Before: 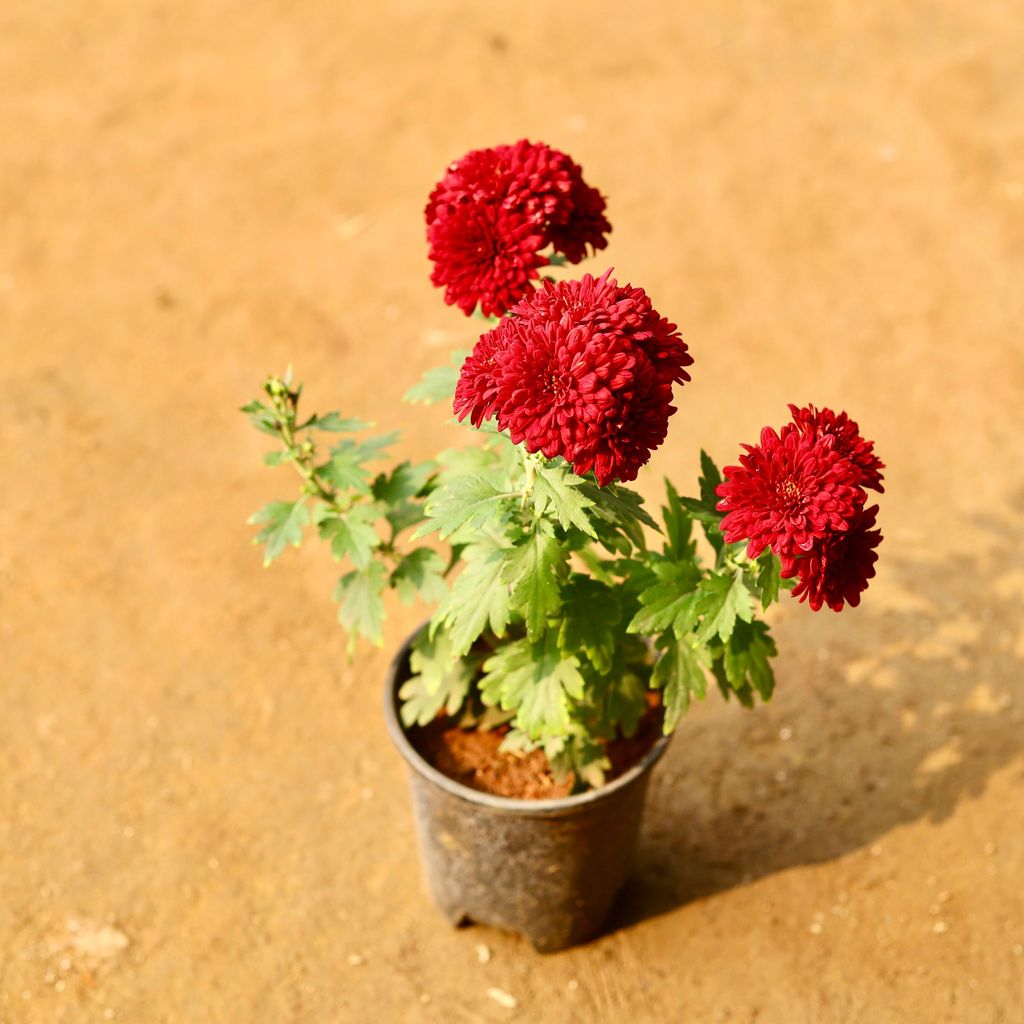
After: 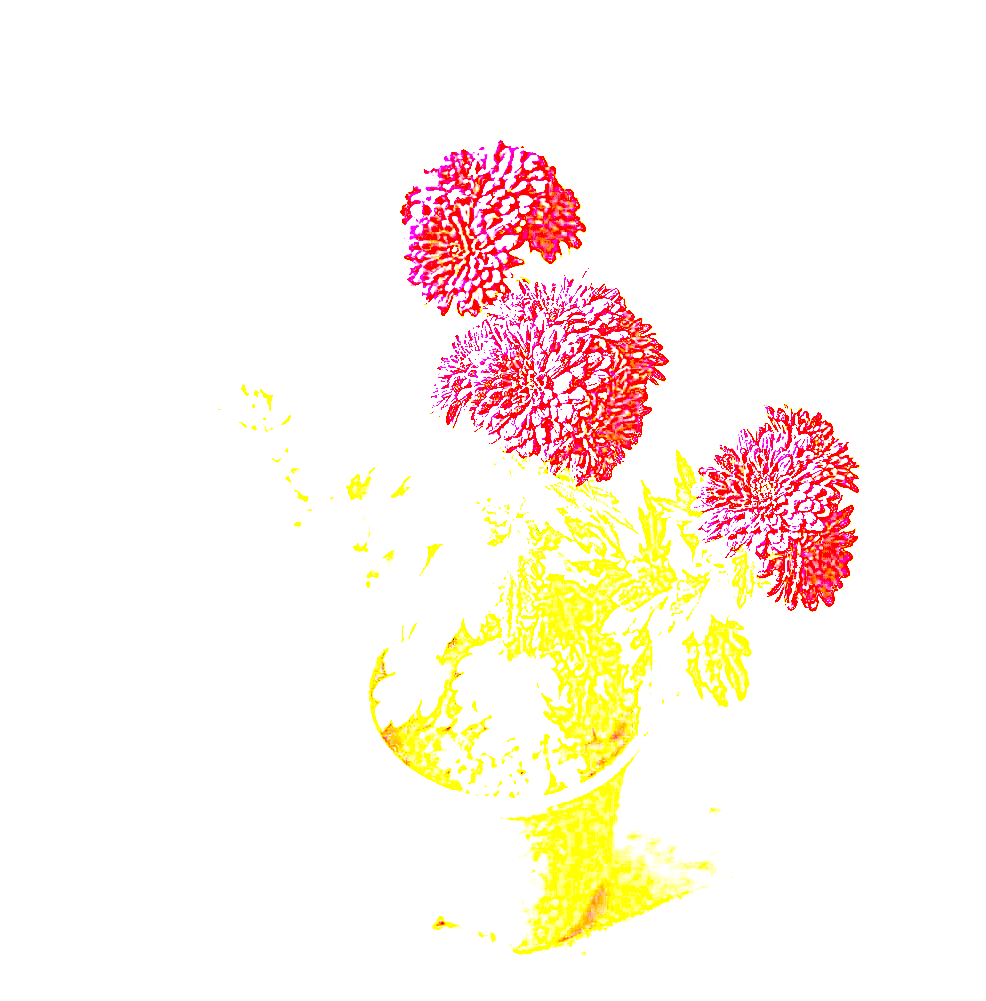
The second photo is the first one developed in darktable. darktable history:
crop and rotate: left 2.536%, right 1.107%, bottom 2.246%
sharpen: on, module defaults
exposure: exposure 8 EV, compensate highlight preservation false
